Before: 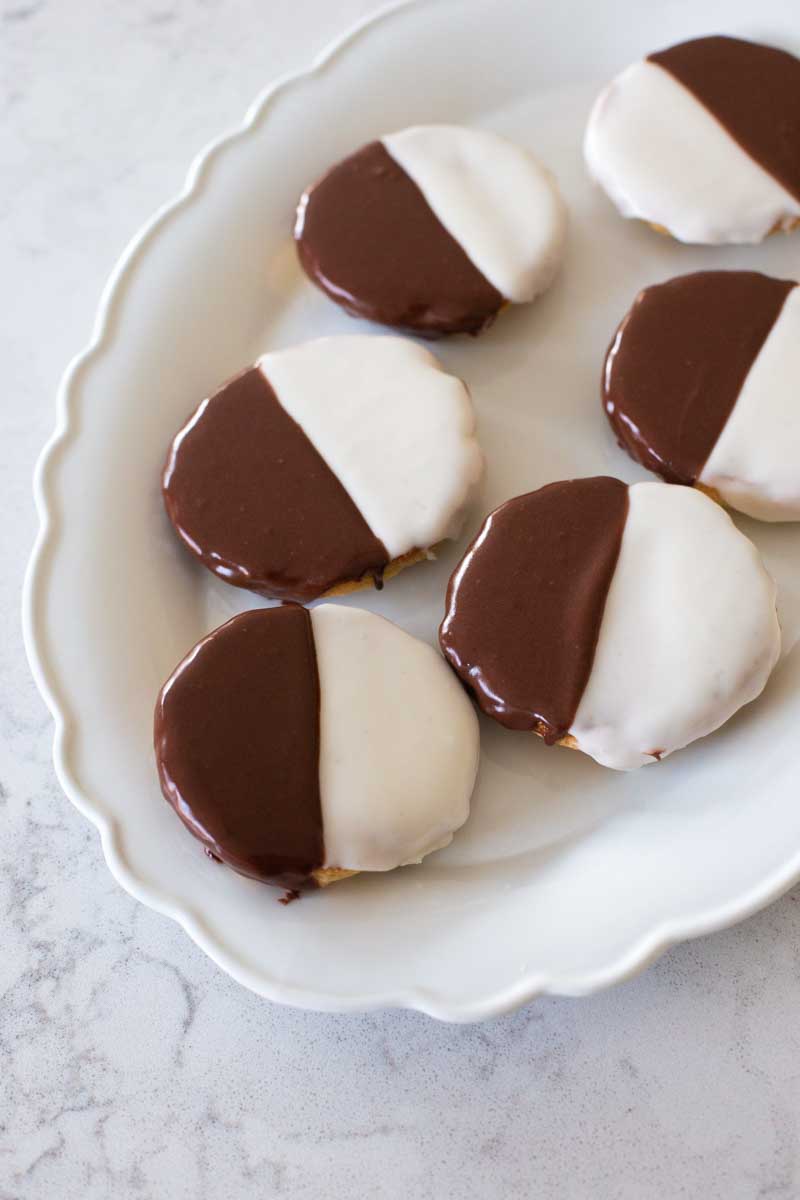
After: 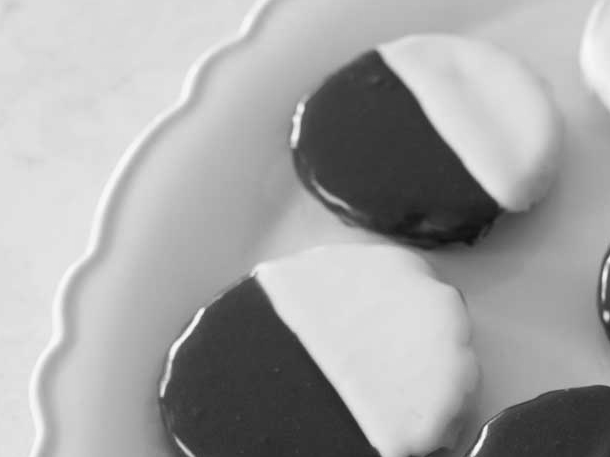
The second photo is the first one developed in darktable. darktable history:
crop: left 0.579%, top 7.627%, right 23.167%, bottom 54.275%
color calibration: output gray [0.28, 0.41, 0.31, 0], gray › normalize channels true, illuminant same as pipeline (D50), adaptation XYZ, x 0.346, y 0.359, gamut compression 0
